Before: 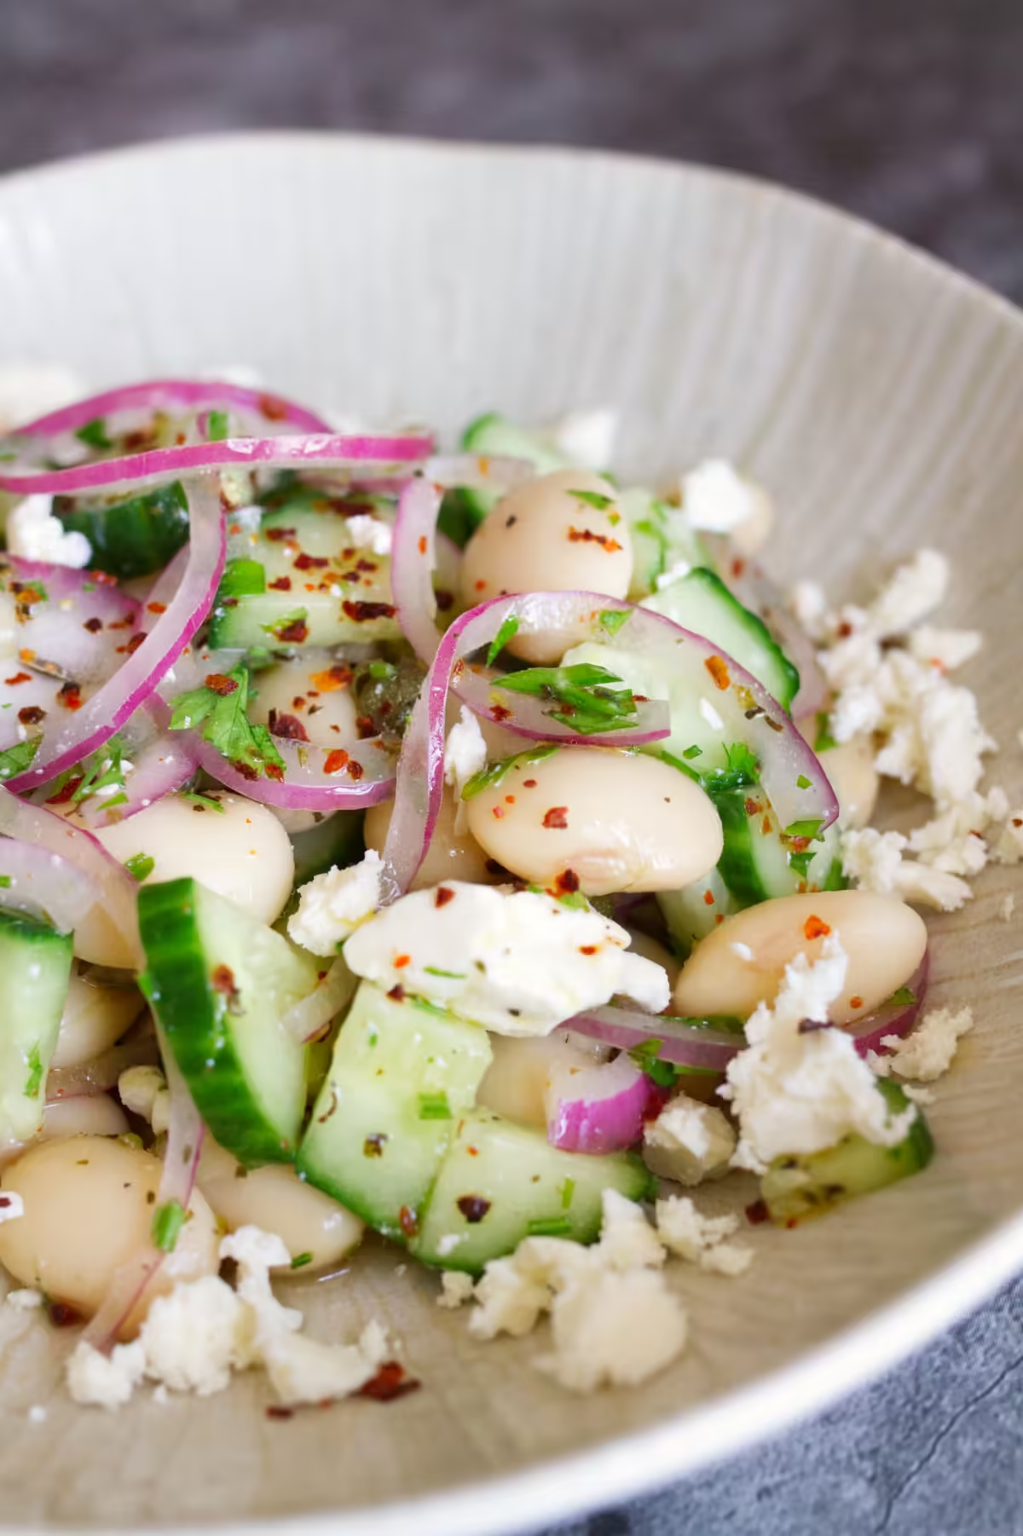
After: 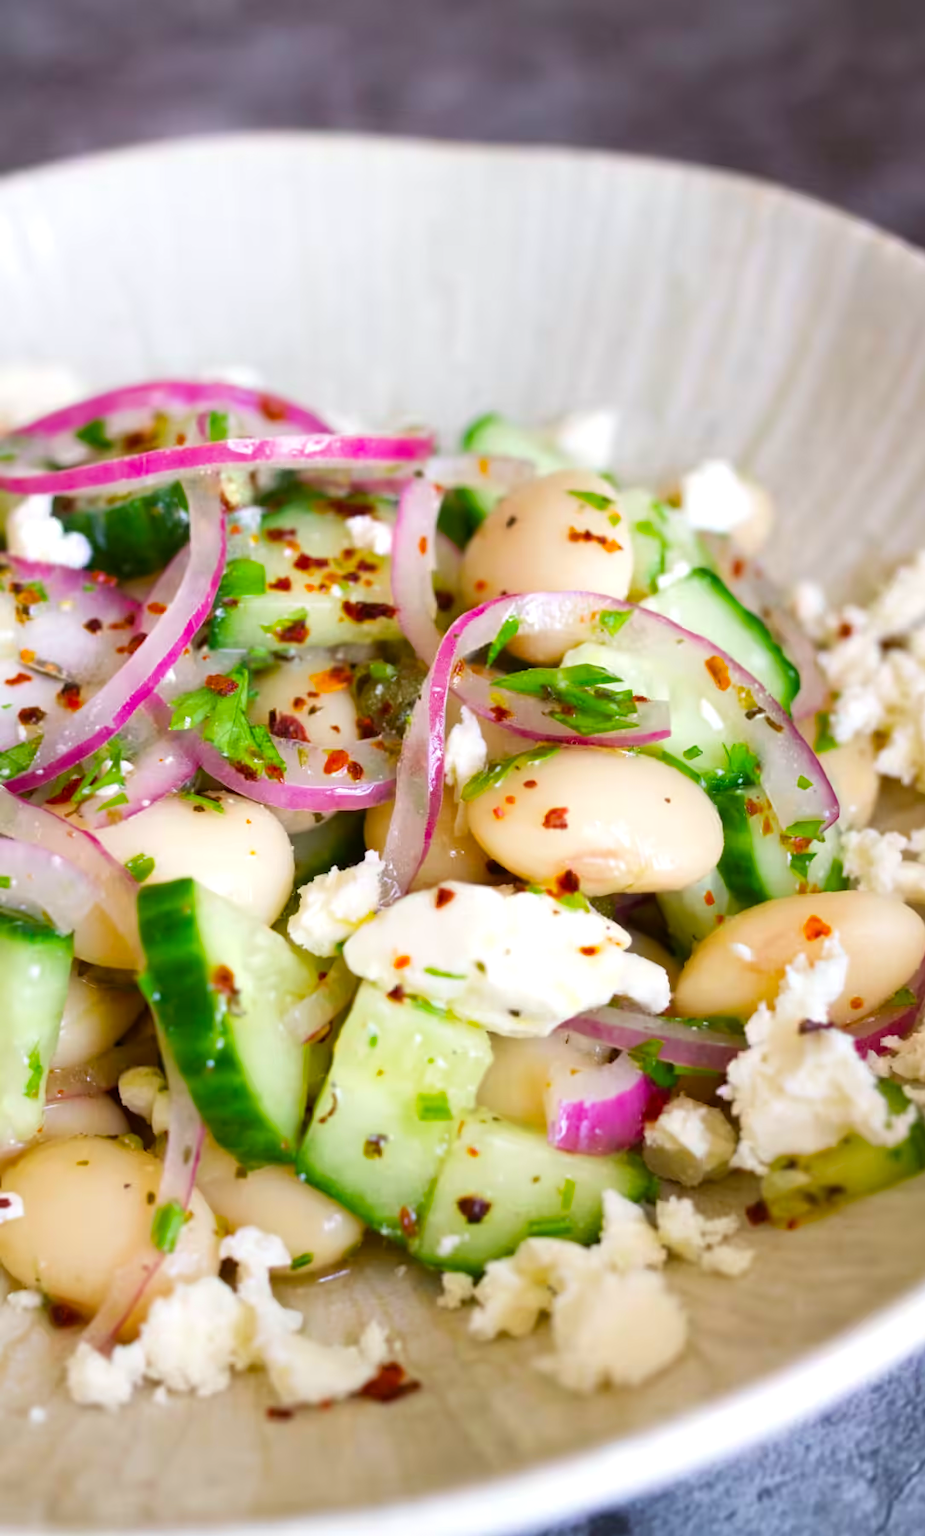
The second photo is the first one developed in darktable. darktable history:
levels: levels [0, 0.476, 0.951]
crop: right 9.509%, bottom 0.031%
color balance rgb: perceptual saturation grading › global saturation 20%, global vibrance 20%
